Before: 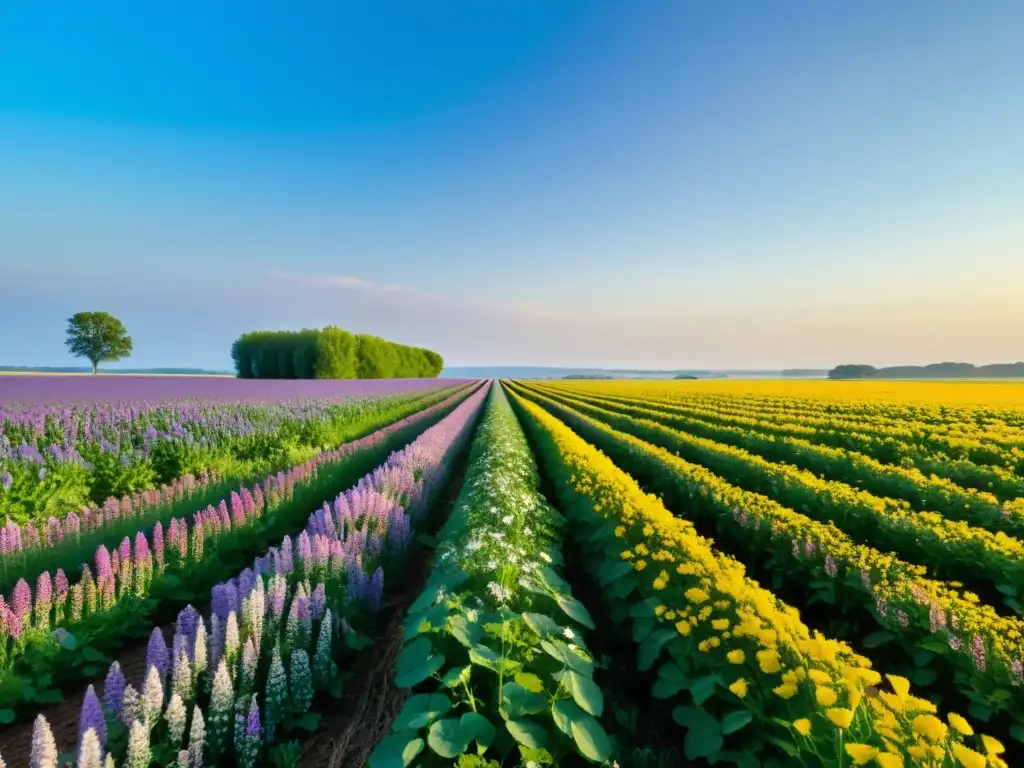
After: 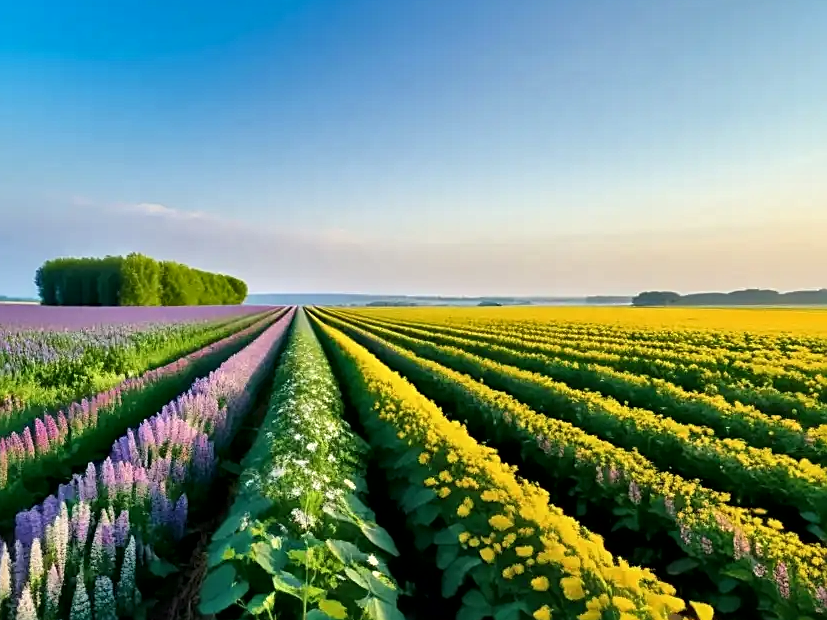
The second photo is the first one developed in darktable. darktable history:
crop: left 19.159%, top 9.58%, bottom 9.58%
sharpen: on, module defaults
local contrast: mode bilateral grid, contrast 20, coarseness 50, detail 161%, midtone range 0.2
